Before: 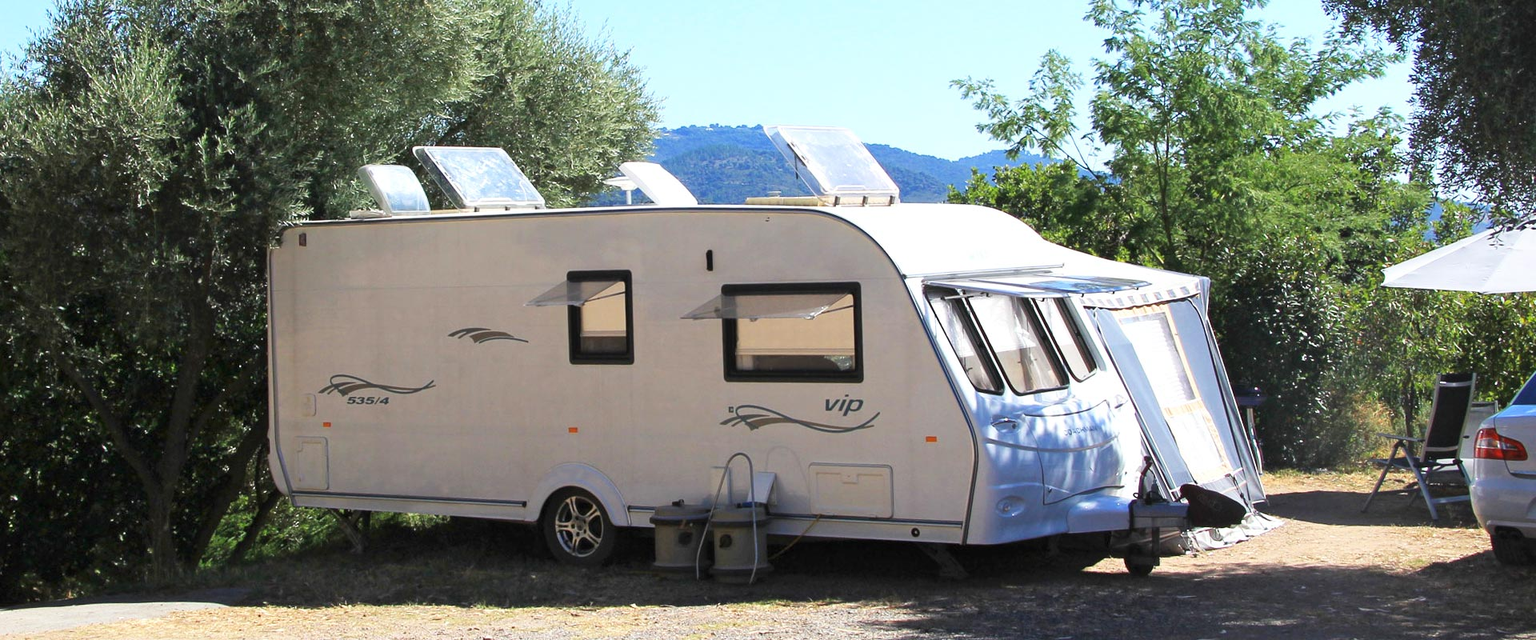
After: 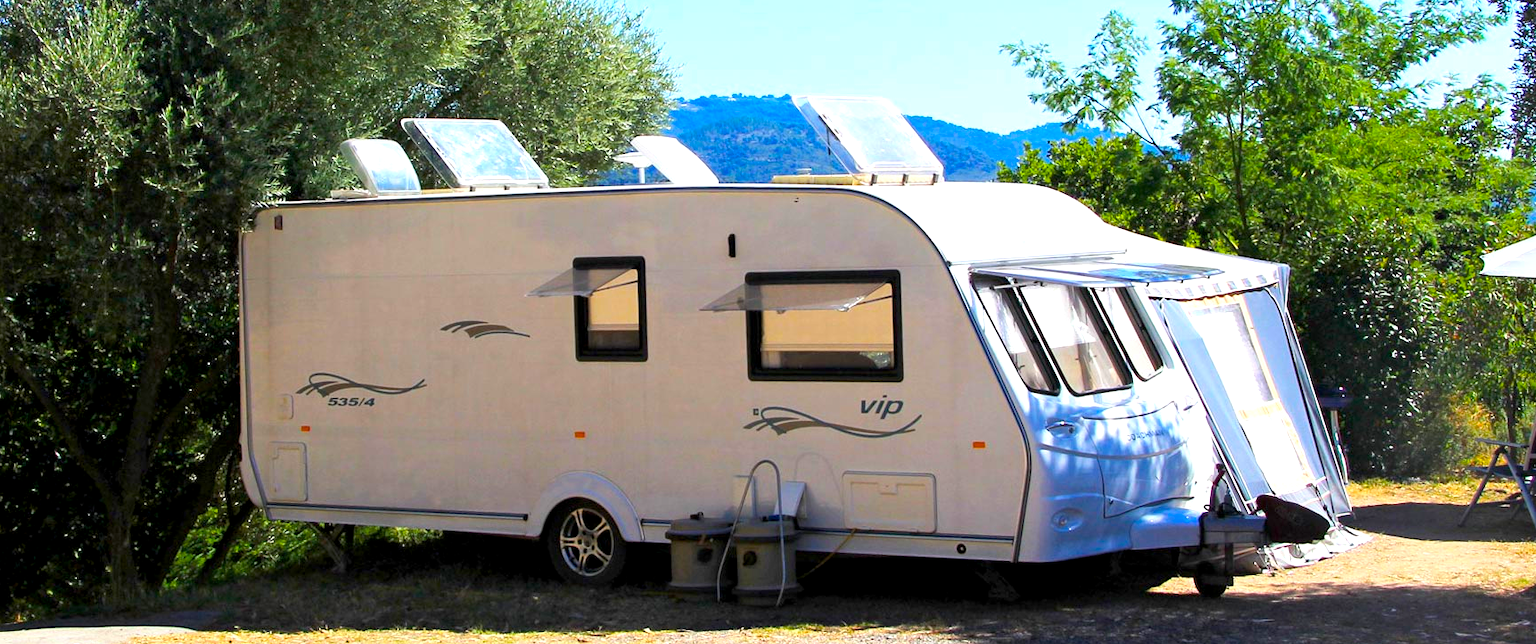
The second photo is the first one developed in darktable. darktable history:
color balance rgb: highlights gain › luminance 17.868%, perceptual saturation grading › global saturation 76.11%, perceptual saturation grading › shadows -30.776%
tone equalizer: edges refinement/feathering 500, mask exposure compensation -1.57 EV, preserve details no
exposure: black level correction 0.007, compensate highlight preservation false
crop: left 3.467%, top 6.348%, right 6.767%, bottom 3.251%
